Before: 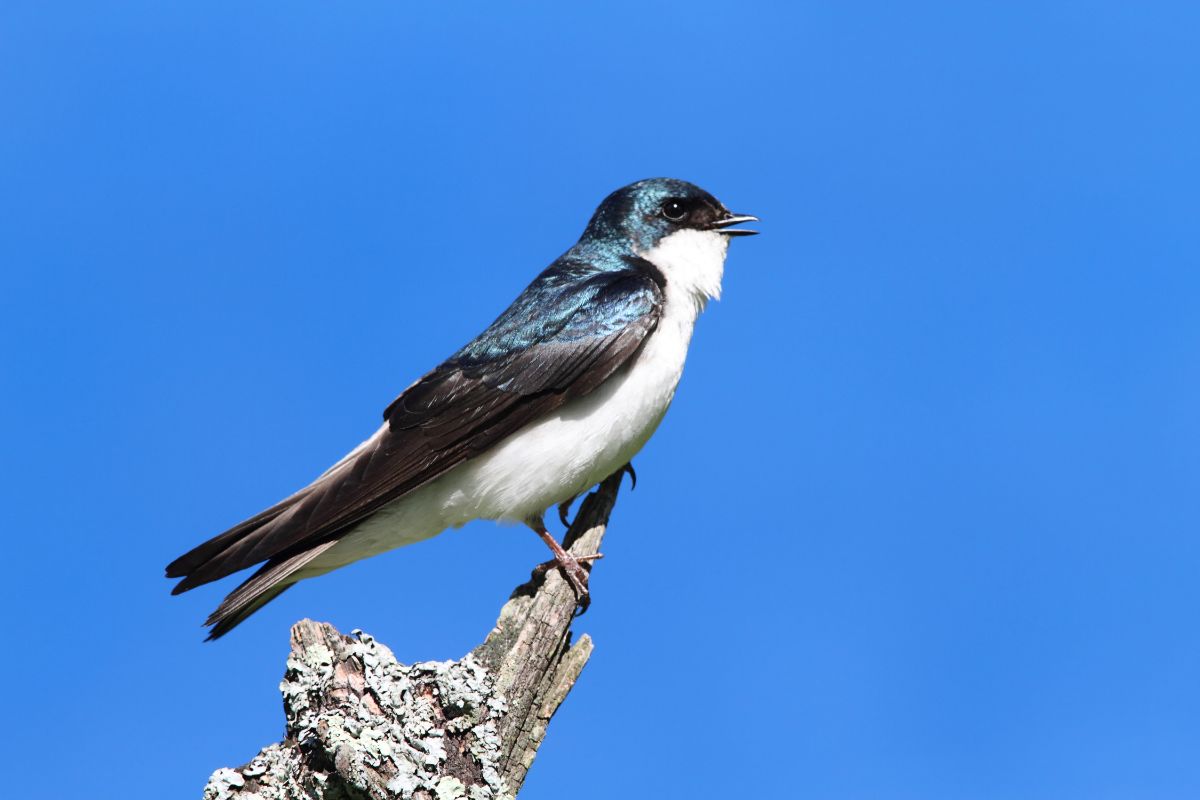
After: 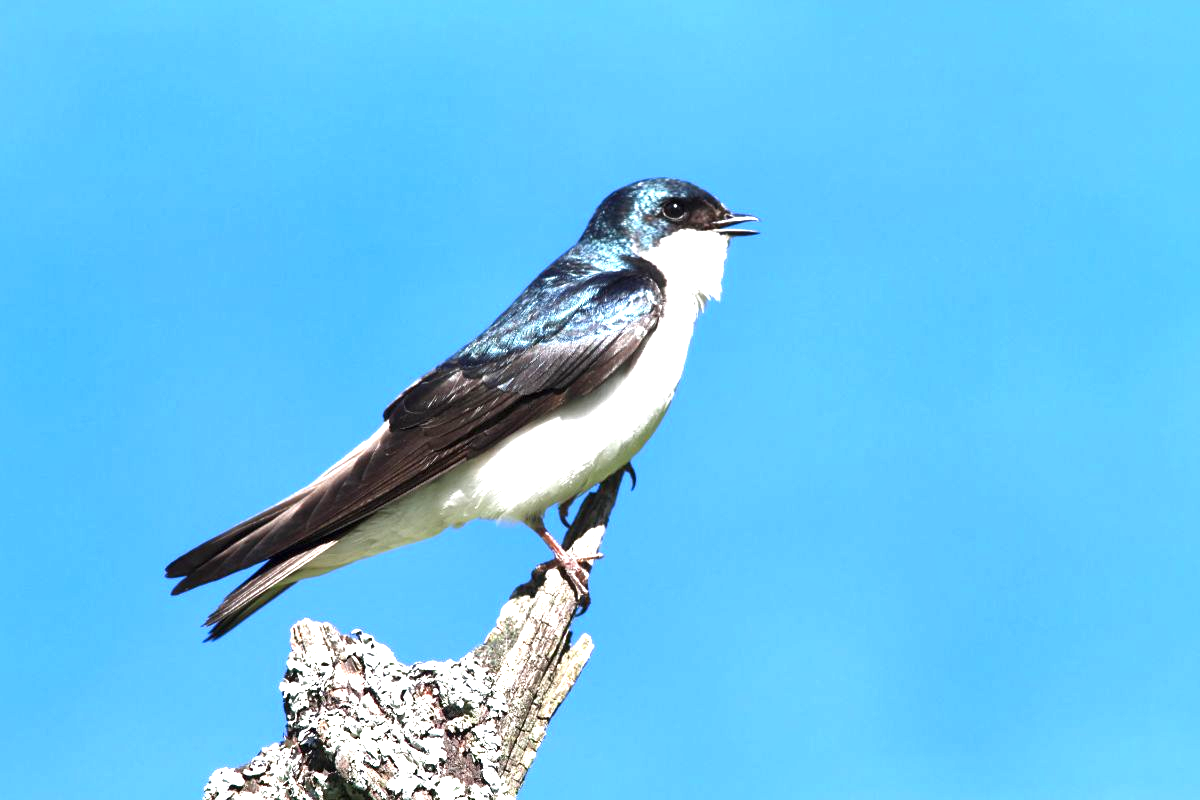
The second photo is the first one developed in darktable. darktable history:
exposure: black level correction 0, exposure 1.199 EV, compensate highlight preservation false
local contrast: mode bilateral grid, contrast 21, coarseness 51, detail 150%, midtone range 0.2
